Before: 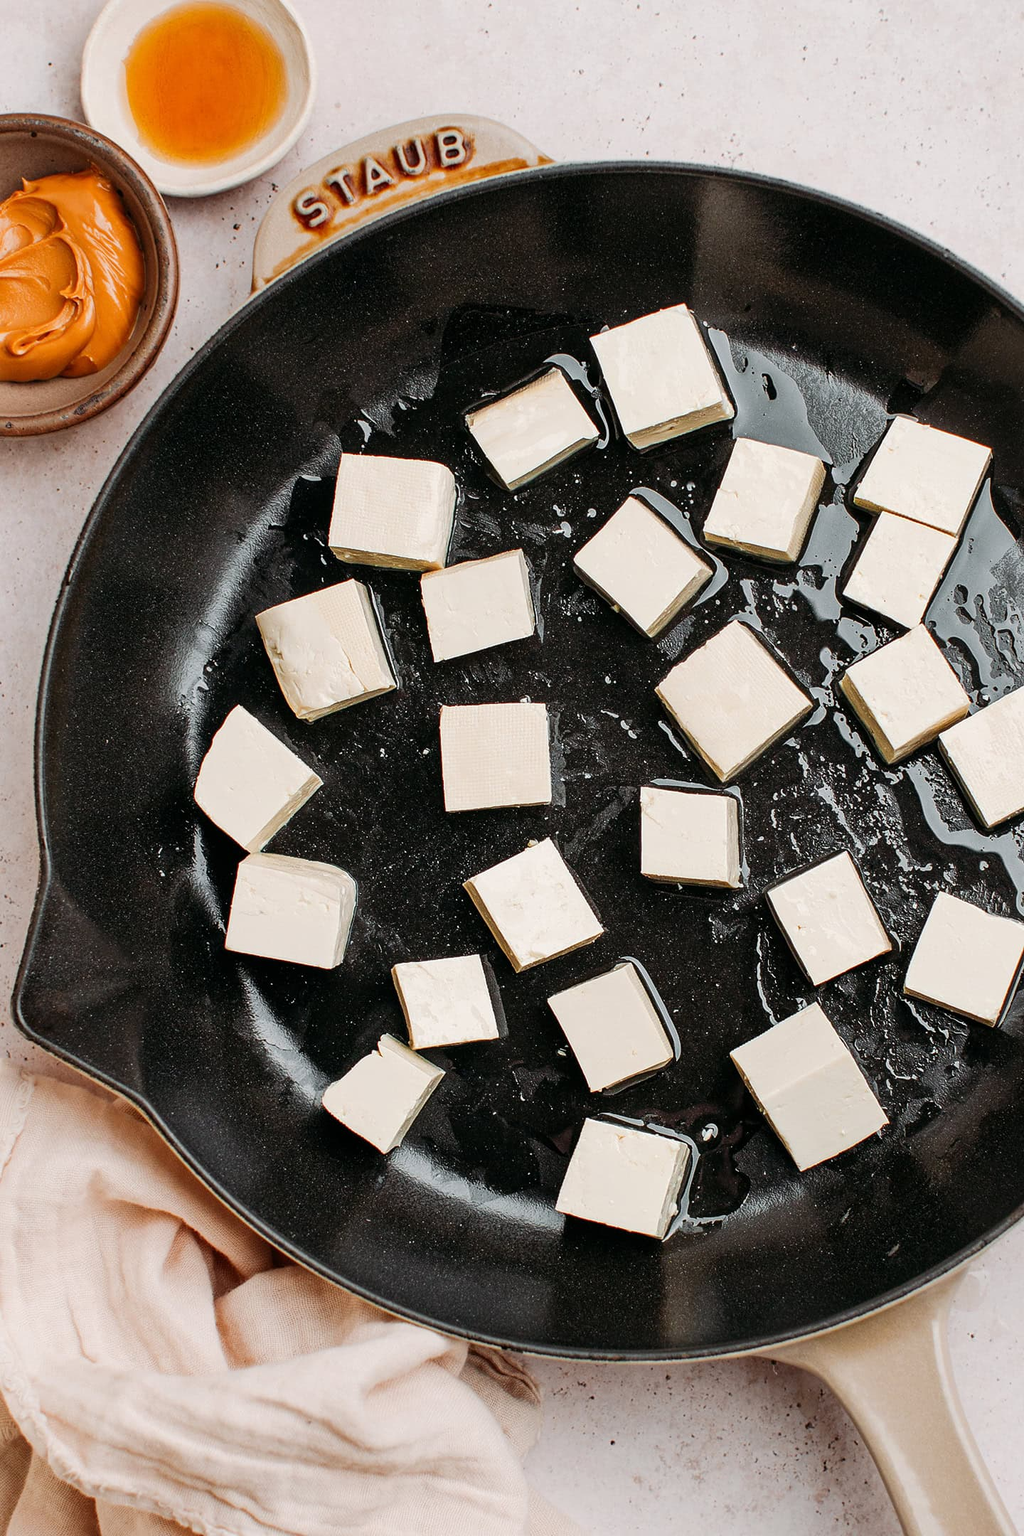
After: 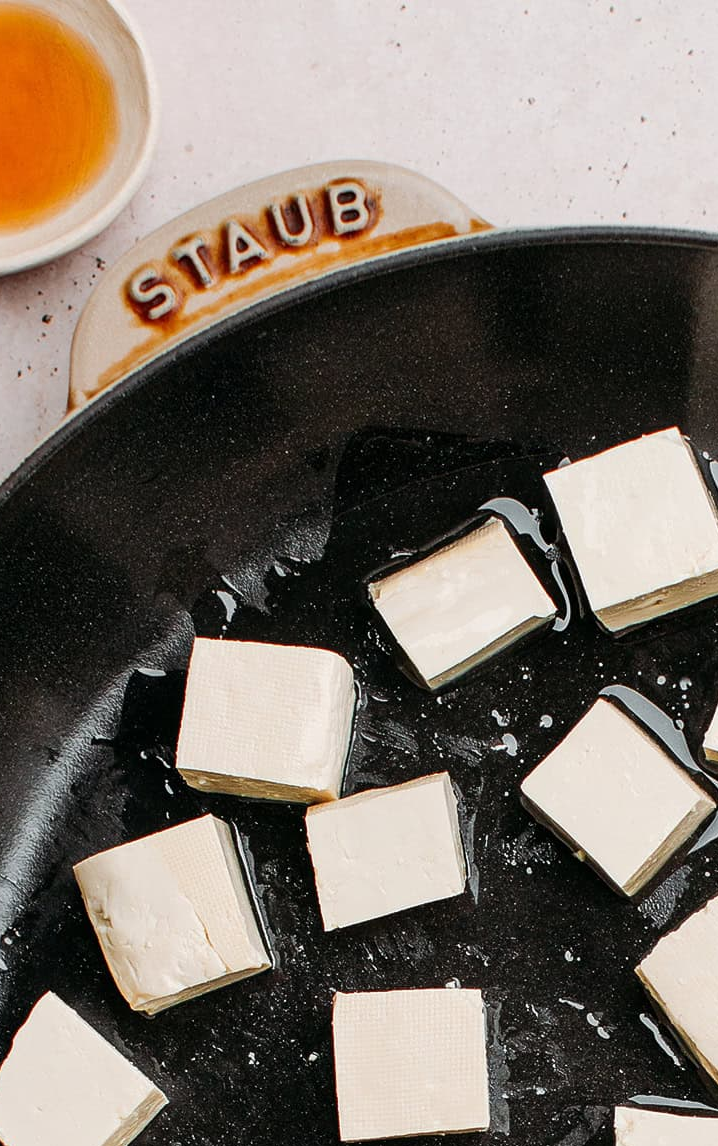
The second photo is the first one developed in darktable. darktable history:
crop: left 19.899%, right 30.22%, bottom 46.899%
